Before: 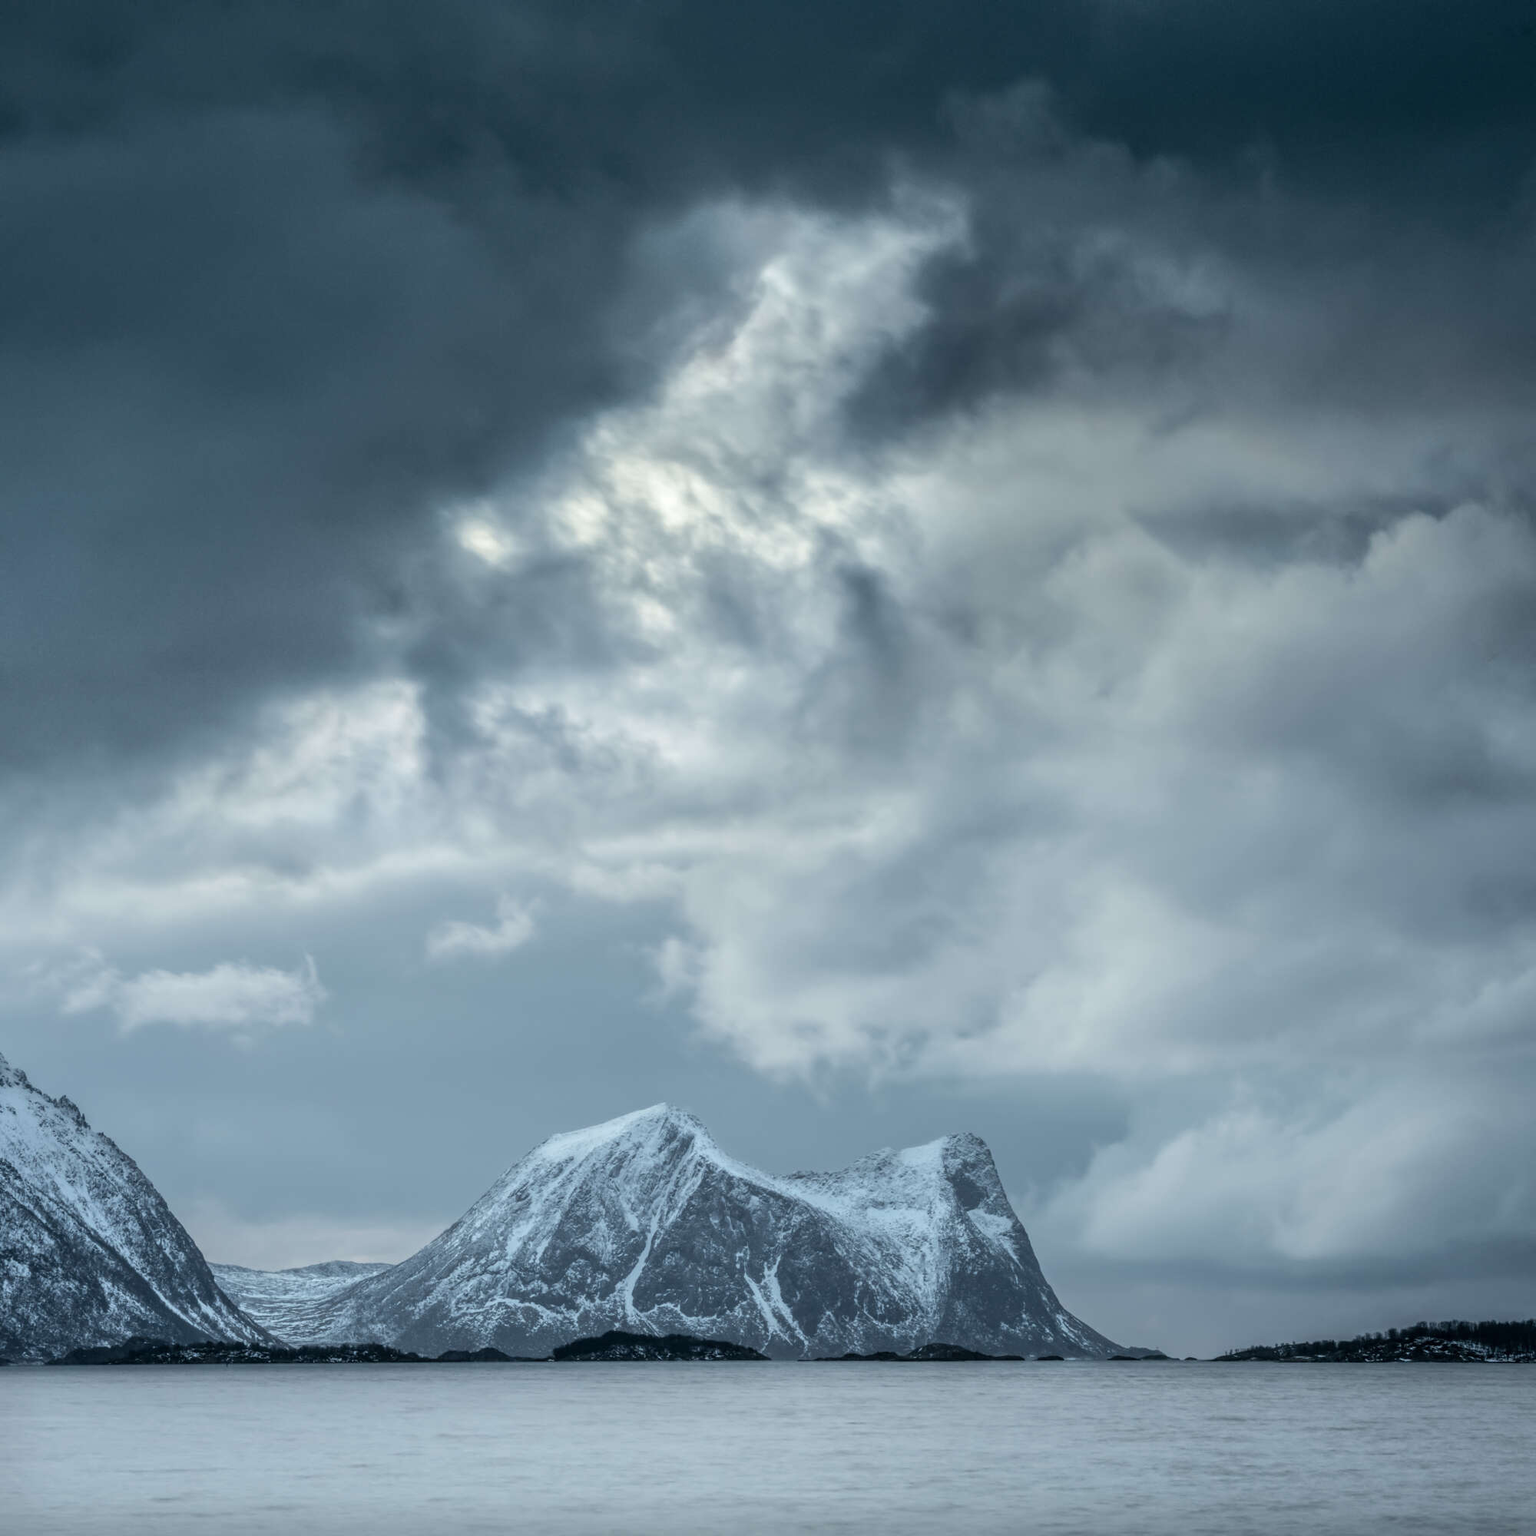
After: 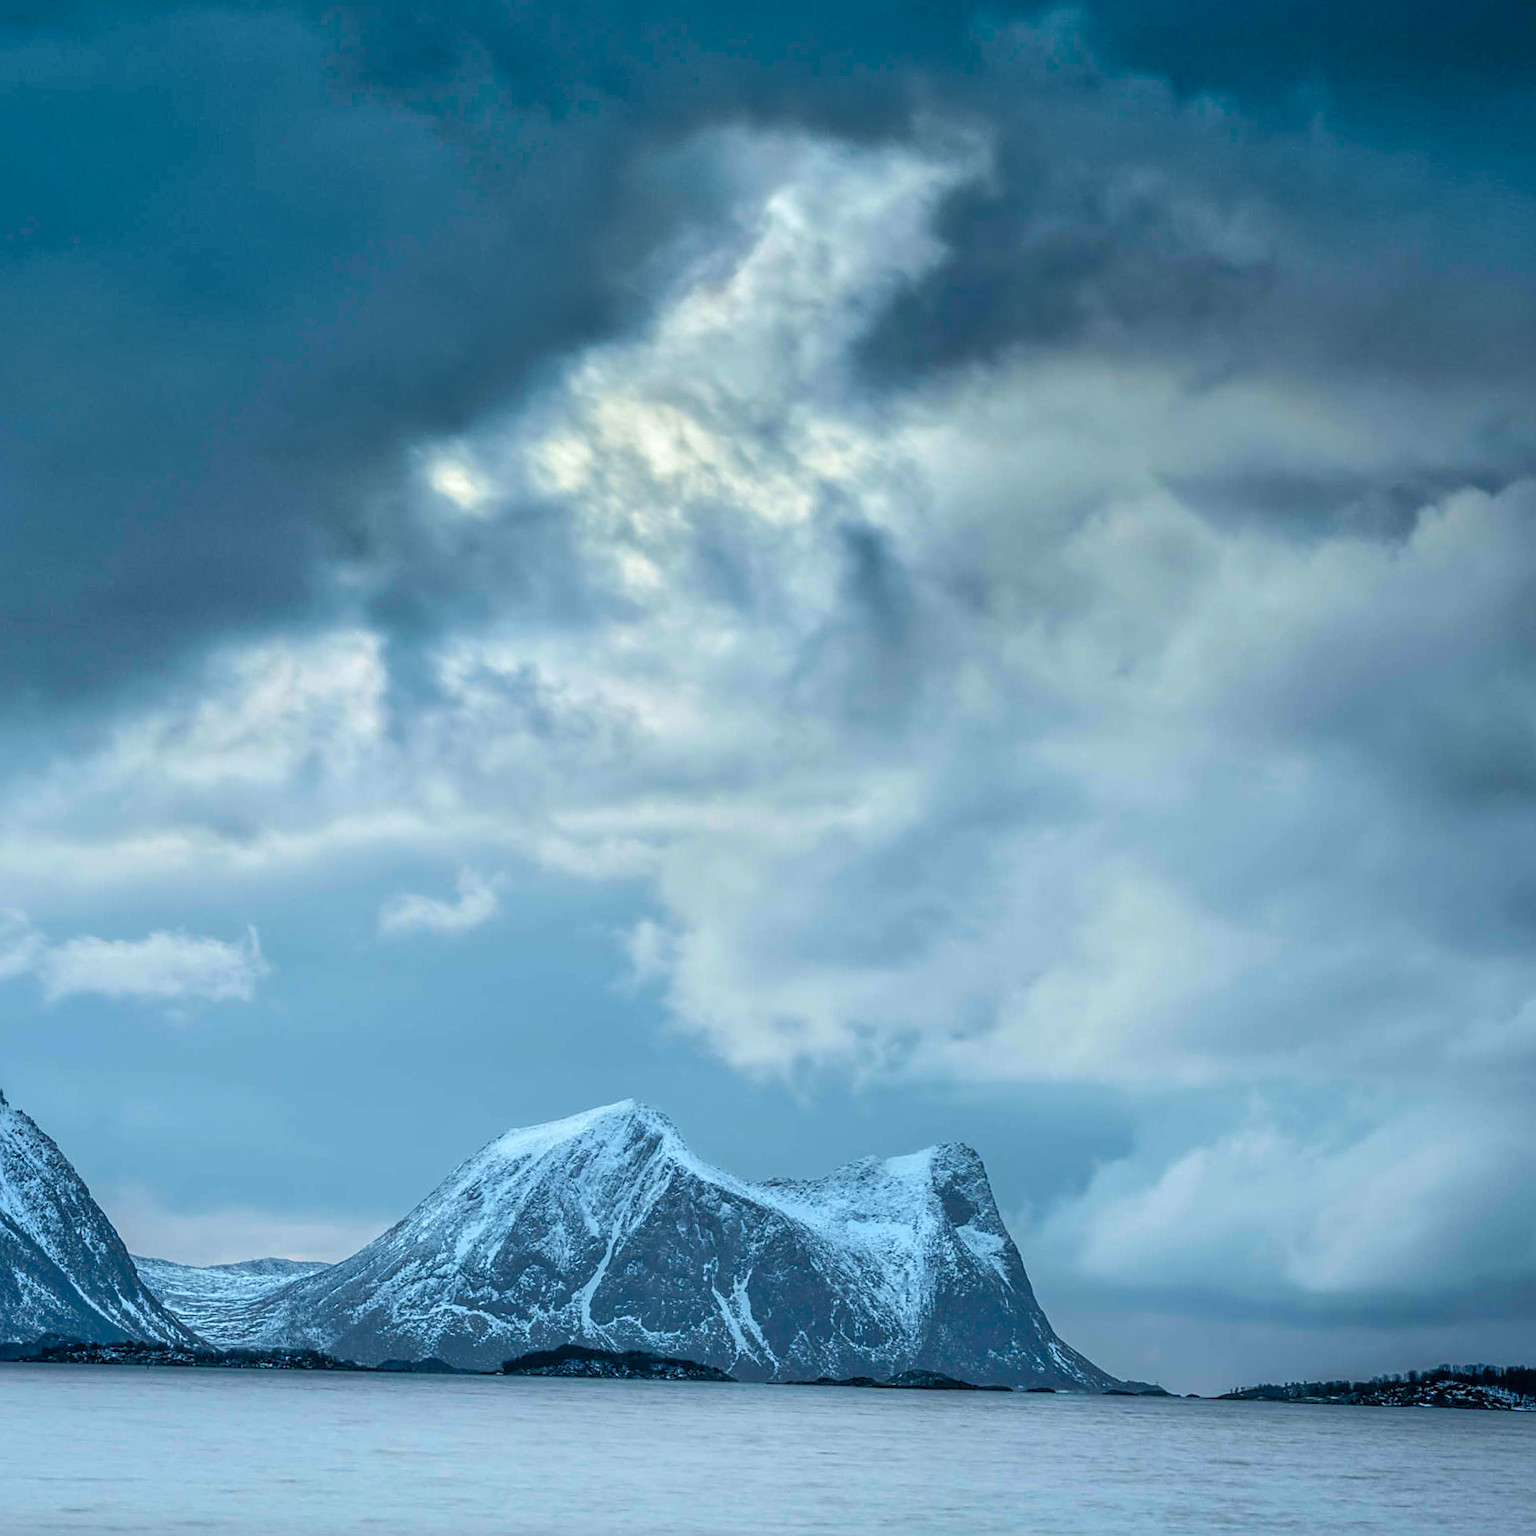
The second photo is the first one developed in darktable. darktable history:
crop and rotate: angle -1.96°, left 3.097%, top 4.154%, right 1.586%, bottom 0.529%
color correction: saturation 1.8
tone equalizer: -8 EV -0.528 EV, -7 EV -0.319 EV, -6 EV -0.083 EV, -5 EV 0.413 EV, -4 EV 0.985 EV, -3 EV 0.791 EV, -2 EV -0.01 EV, -1 EV 0.14 EV, +0 EV -0.012 EV, smoothing 1
sharpen: on, module defaults
